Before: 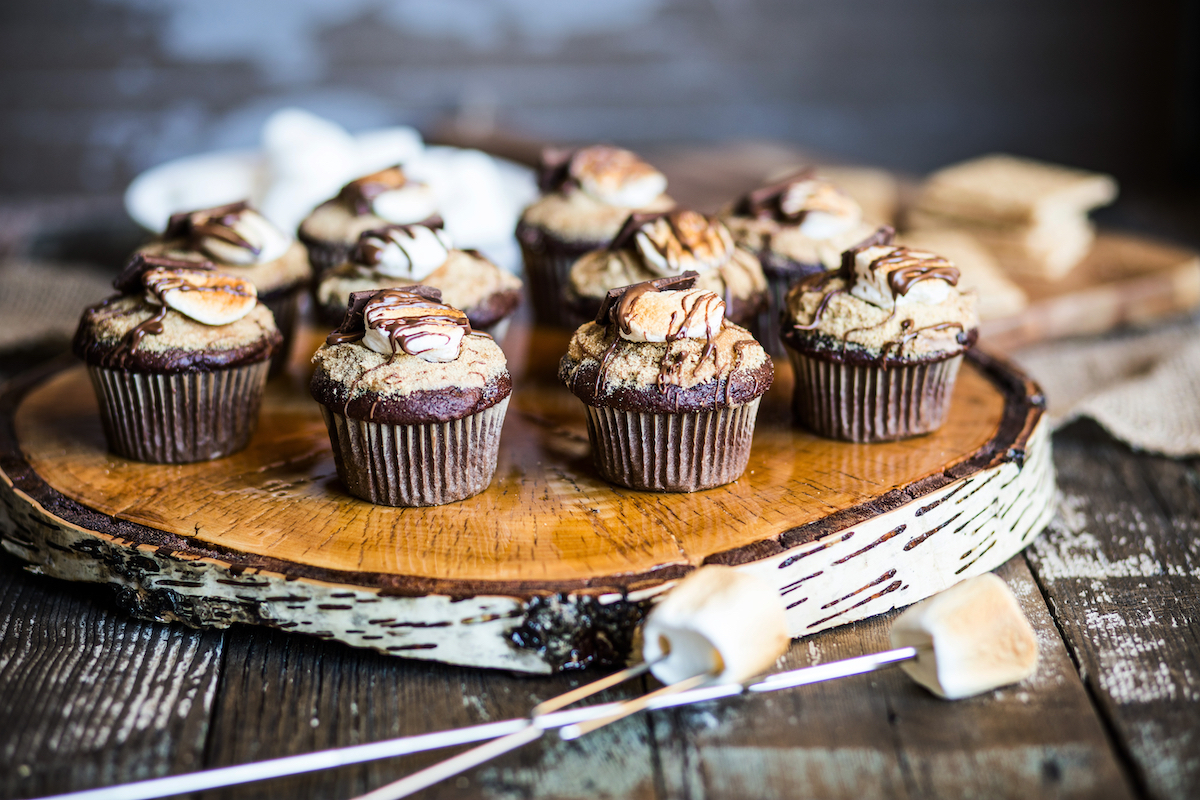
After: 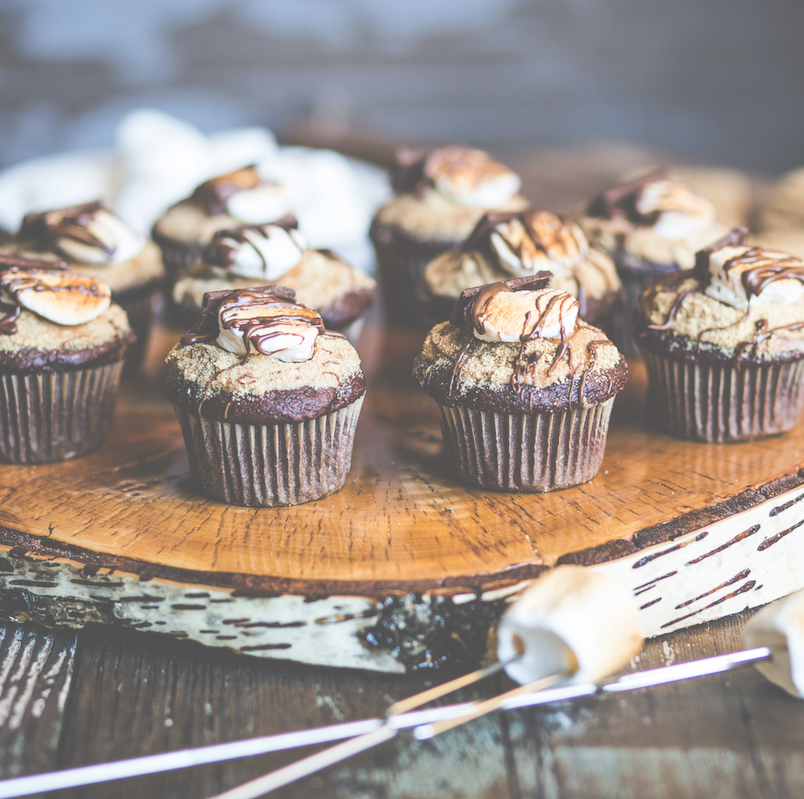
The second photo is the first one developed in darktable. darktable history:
exposure: black level correction -0.086, compensate highlight preservation false
crop and rotate: left 12.246%, right 20.718%
